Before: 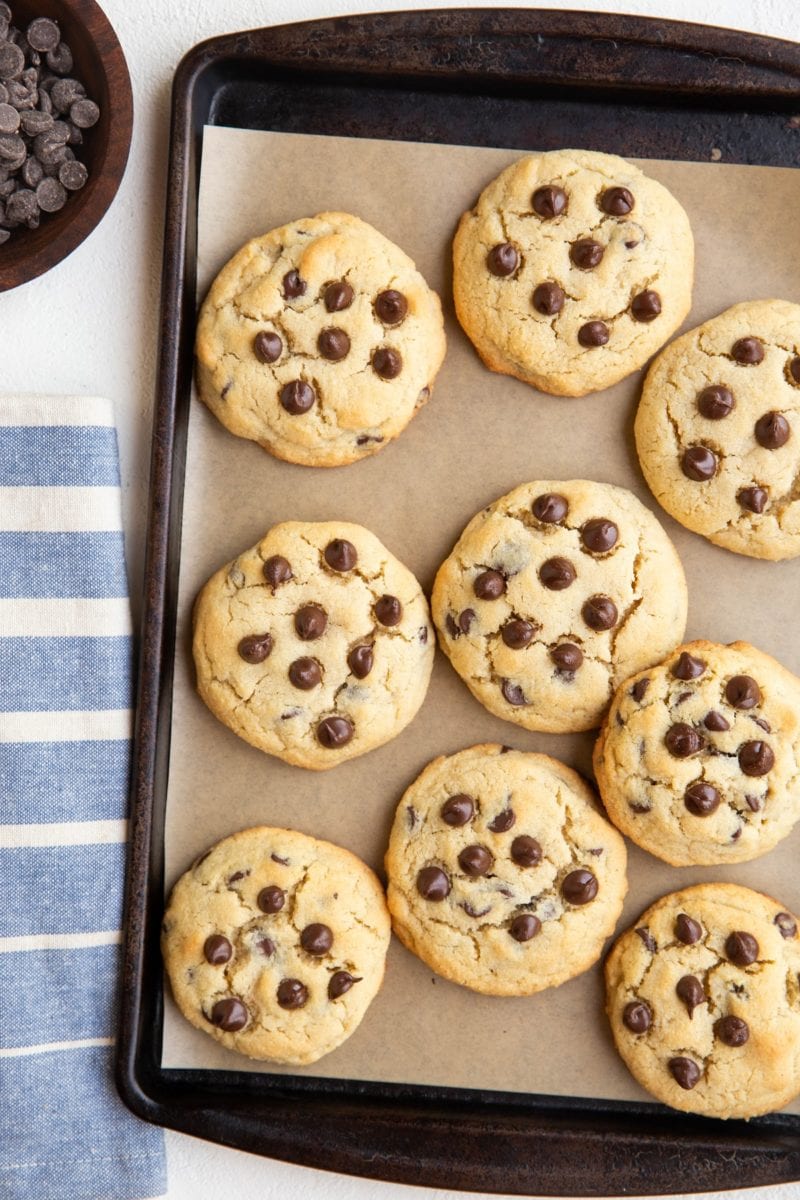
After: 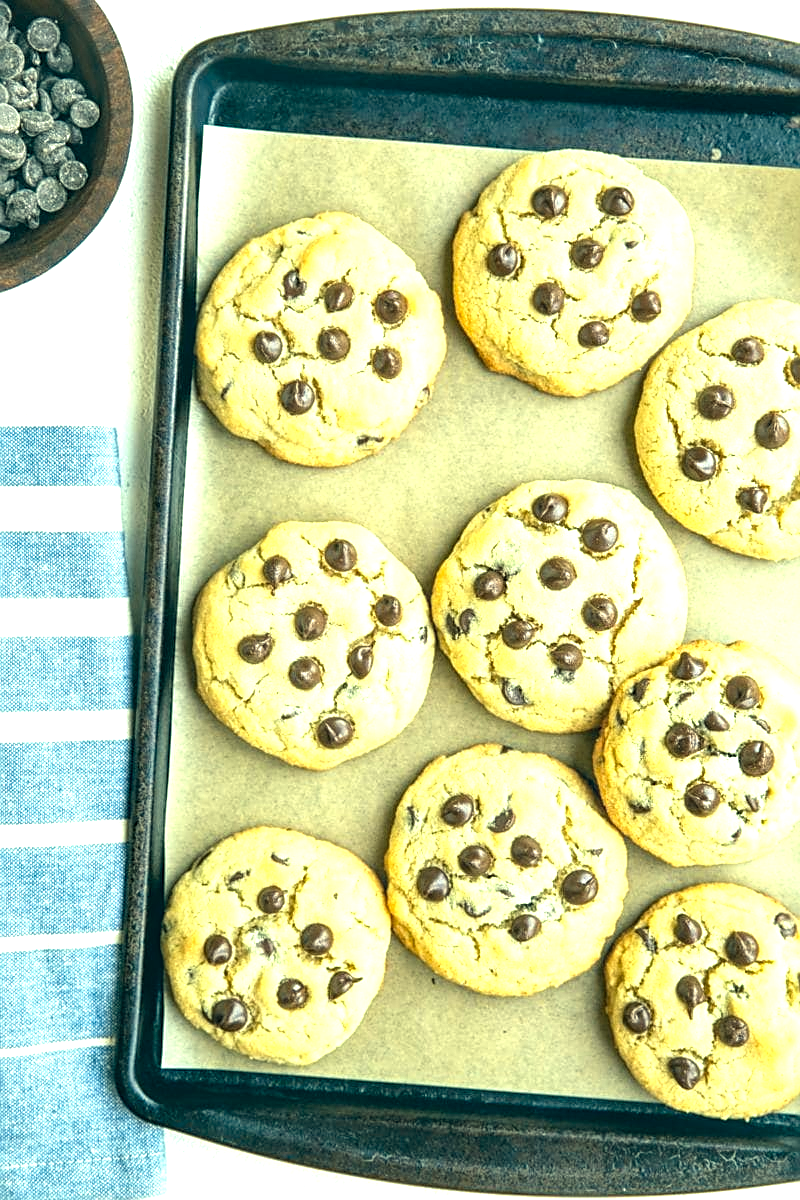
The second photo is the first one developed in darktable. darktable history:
sharpen: on, module defaults
color correction: highlights a* -19.47, highlights b* 9.8, shadows a* -21.04, shadows b* -11.53
local contrast: highlights 63%, detail 143%, midtone range 0.434
exposure: black level correction 0, exposure 1.106 EV, compensate highlight preservation false
